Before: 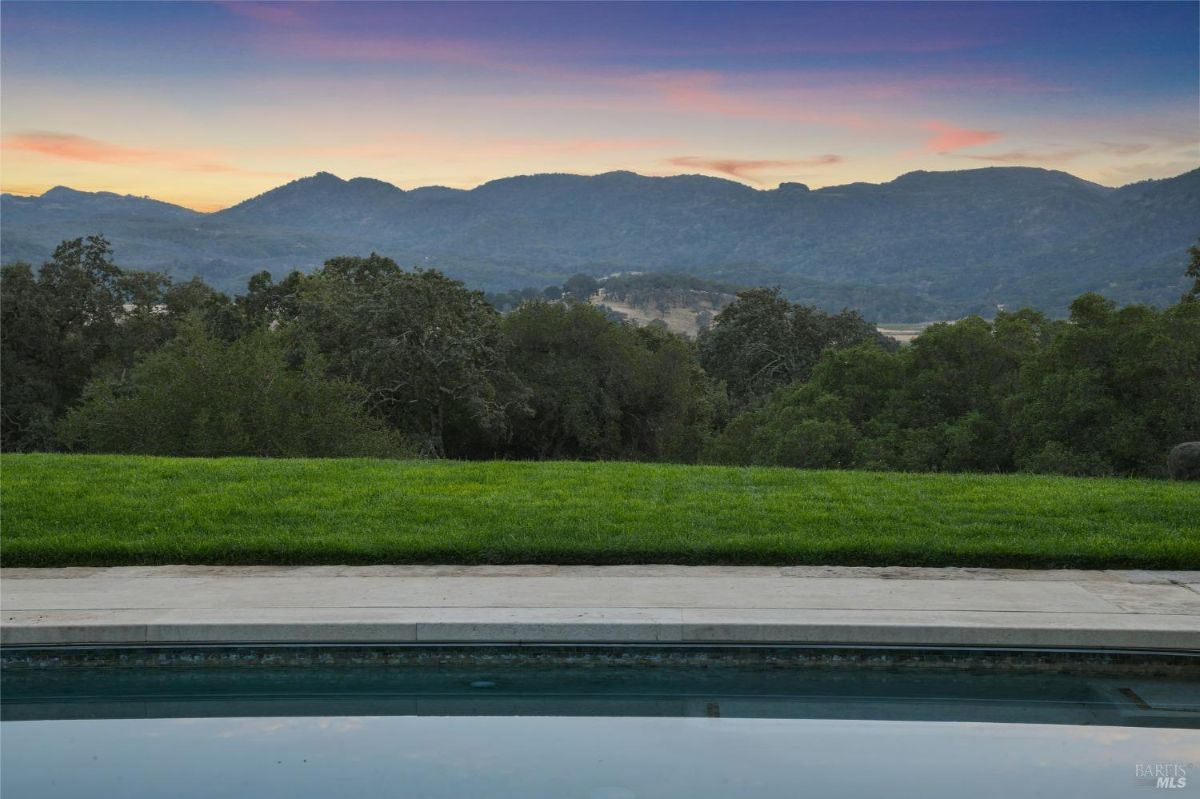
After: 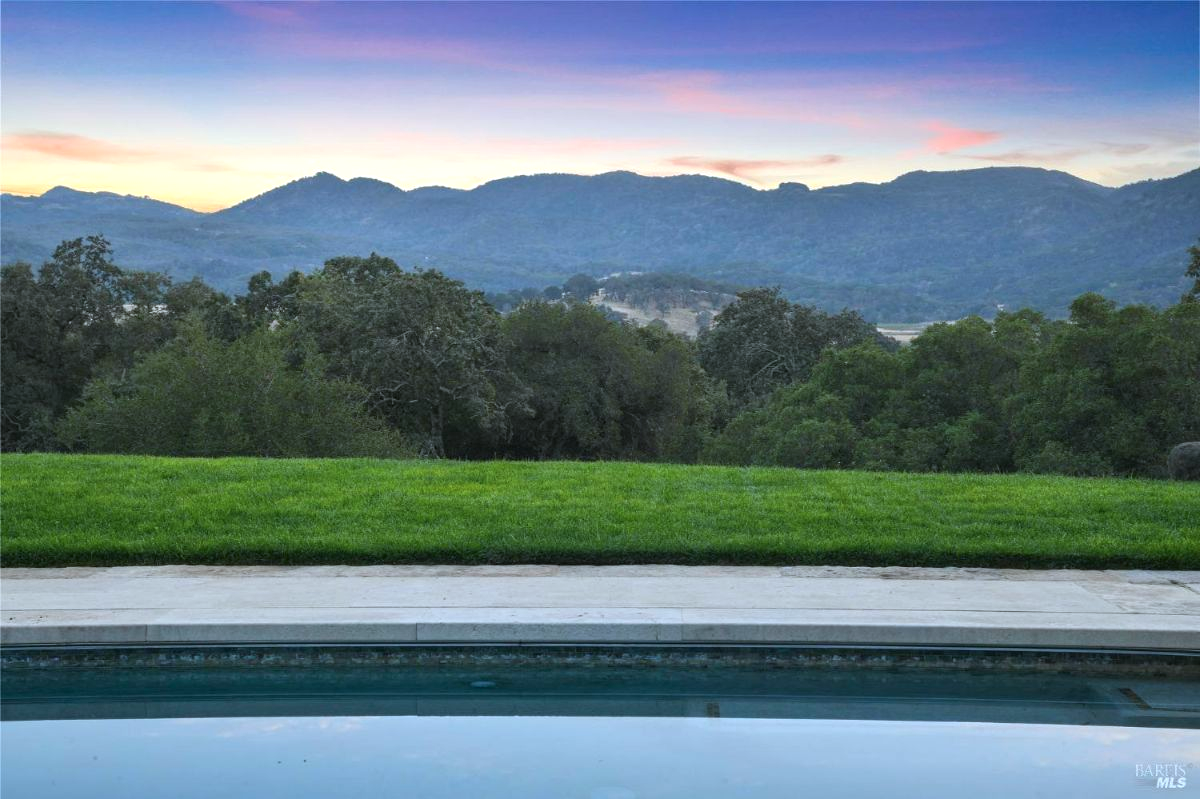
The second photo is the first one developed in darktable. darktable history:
exposure: exposure 0.6 EV, compensate highlight preservation false
color calibration: x 0.37, y 0.382, temperature 4313.32 K
